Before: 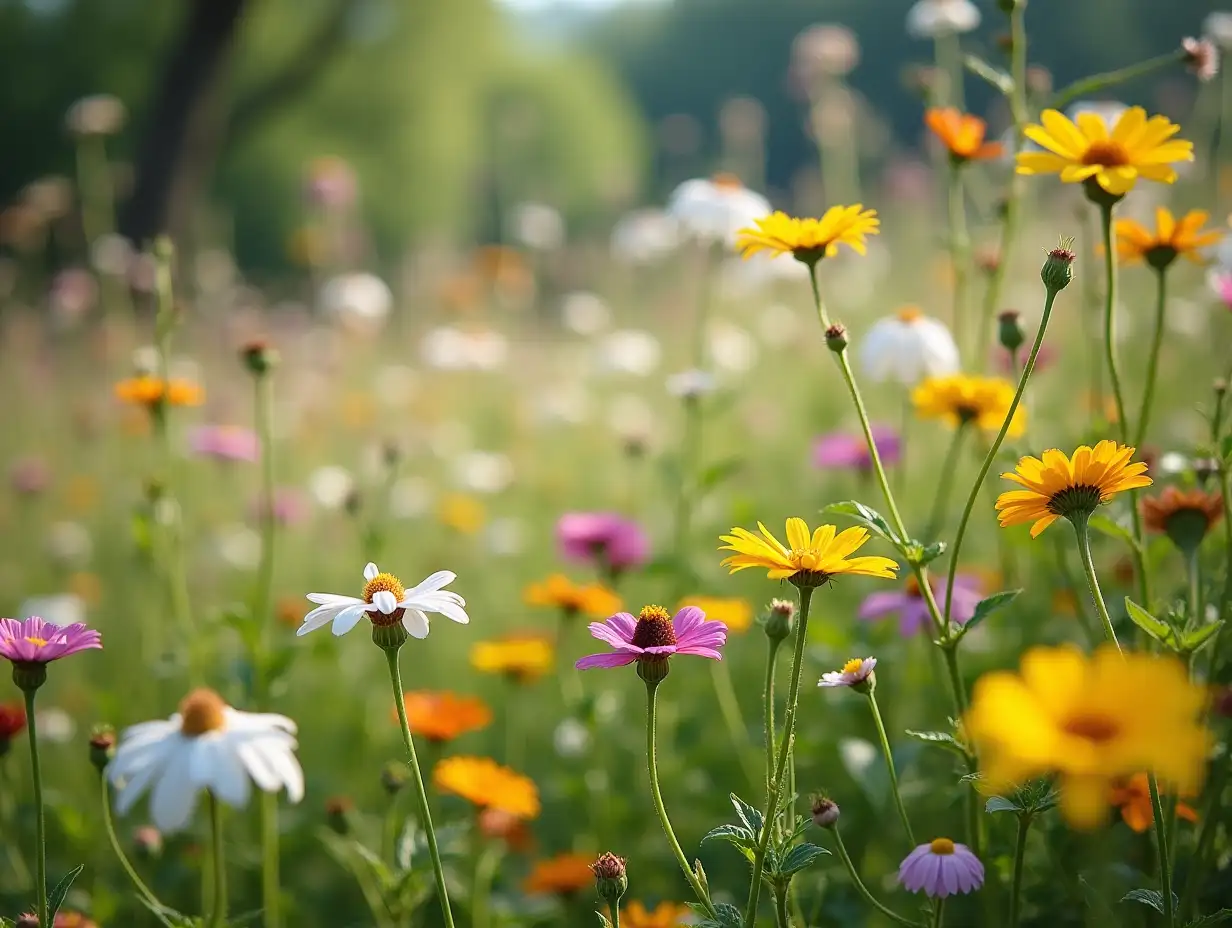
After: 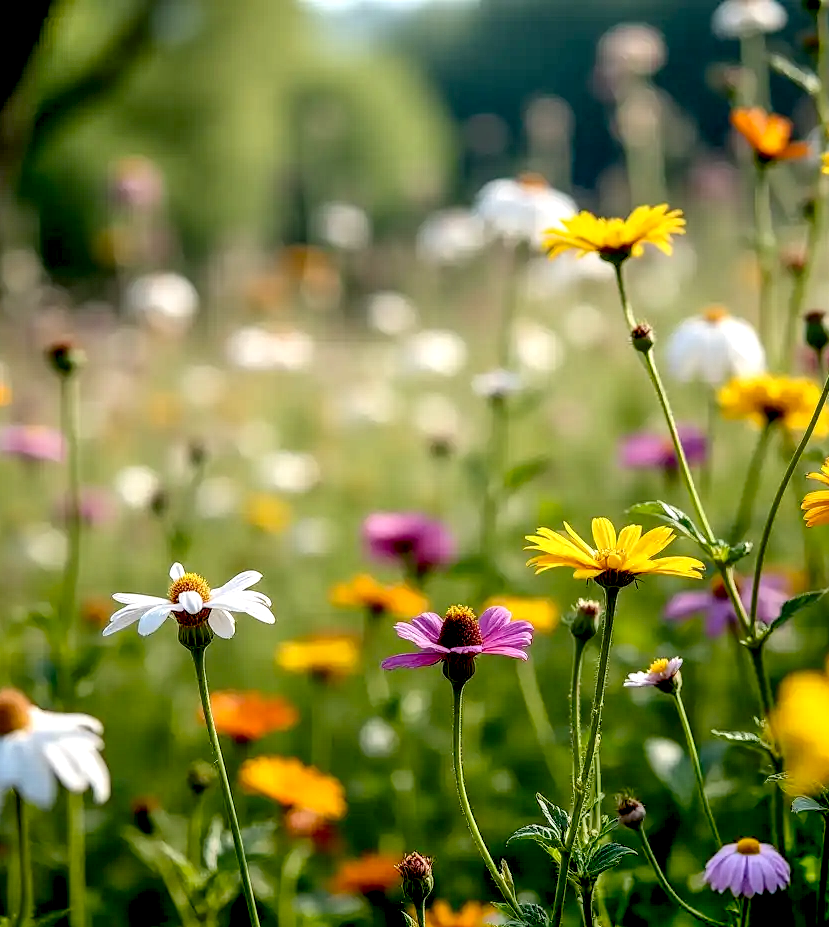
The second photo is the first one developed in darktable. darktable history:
crop and rotate: left 15.813%, right 16.869%
exposure: black level correction 0.028, exposure -0.078 EV, compensate highlight preservation false
local contrast: detail 160%
shadows and highlights: shadows 52.06, highlights -28.58, soften with gaussian
